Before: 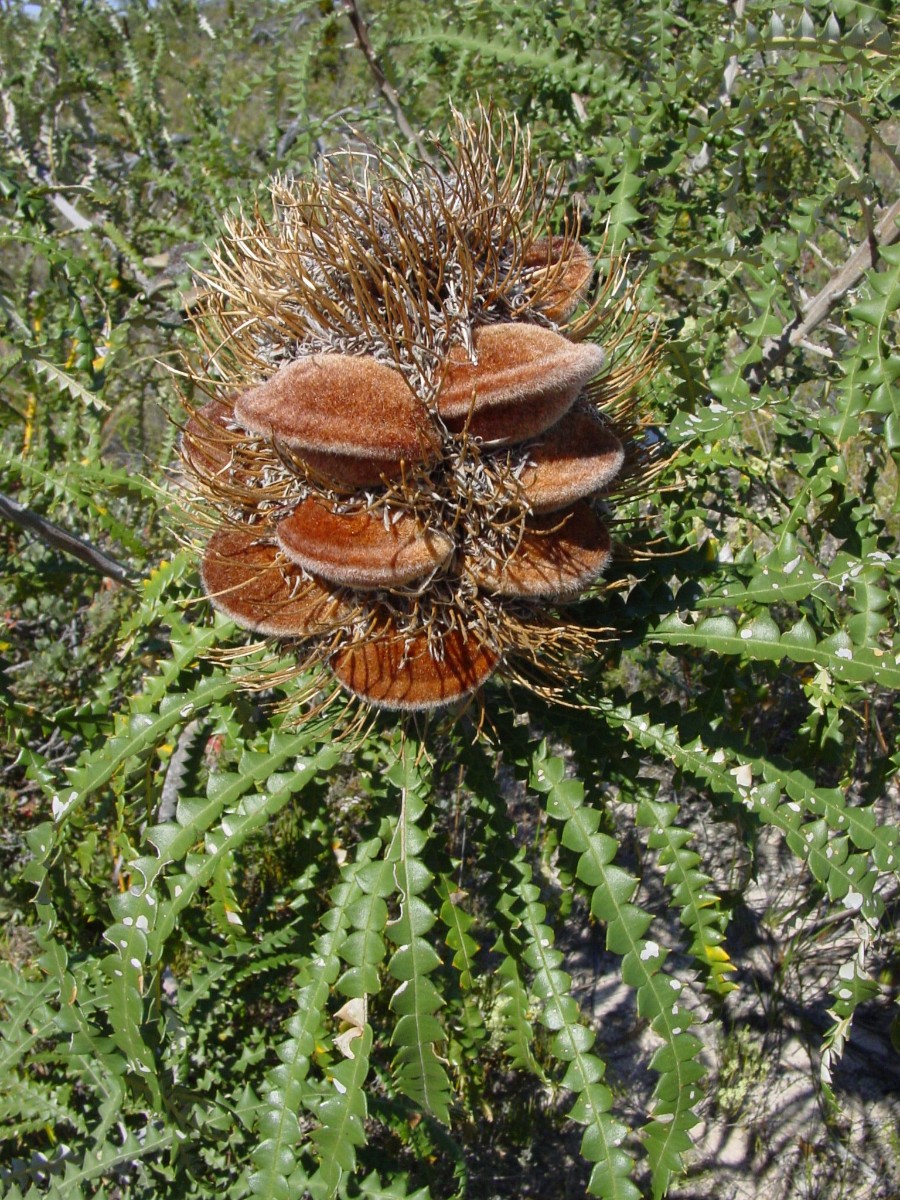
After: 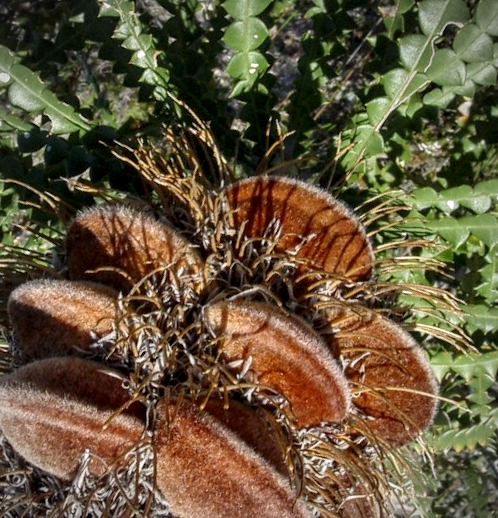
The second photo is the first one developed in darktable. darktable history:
local contrast: detail 142%
crop and rotate: angle 147.53°, left 9.157%, top 15.648%, right 4.437%, bottom 16.997%
vignetting: on, module defaults
